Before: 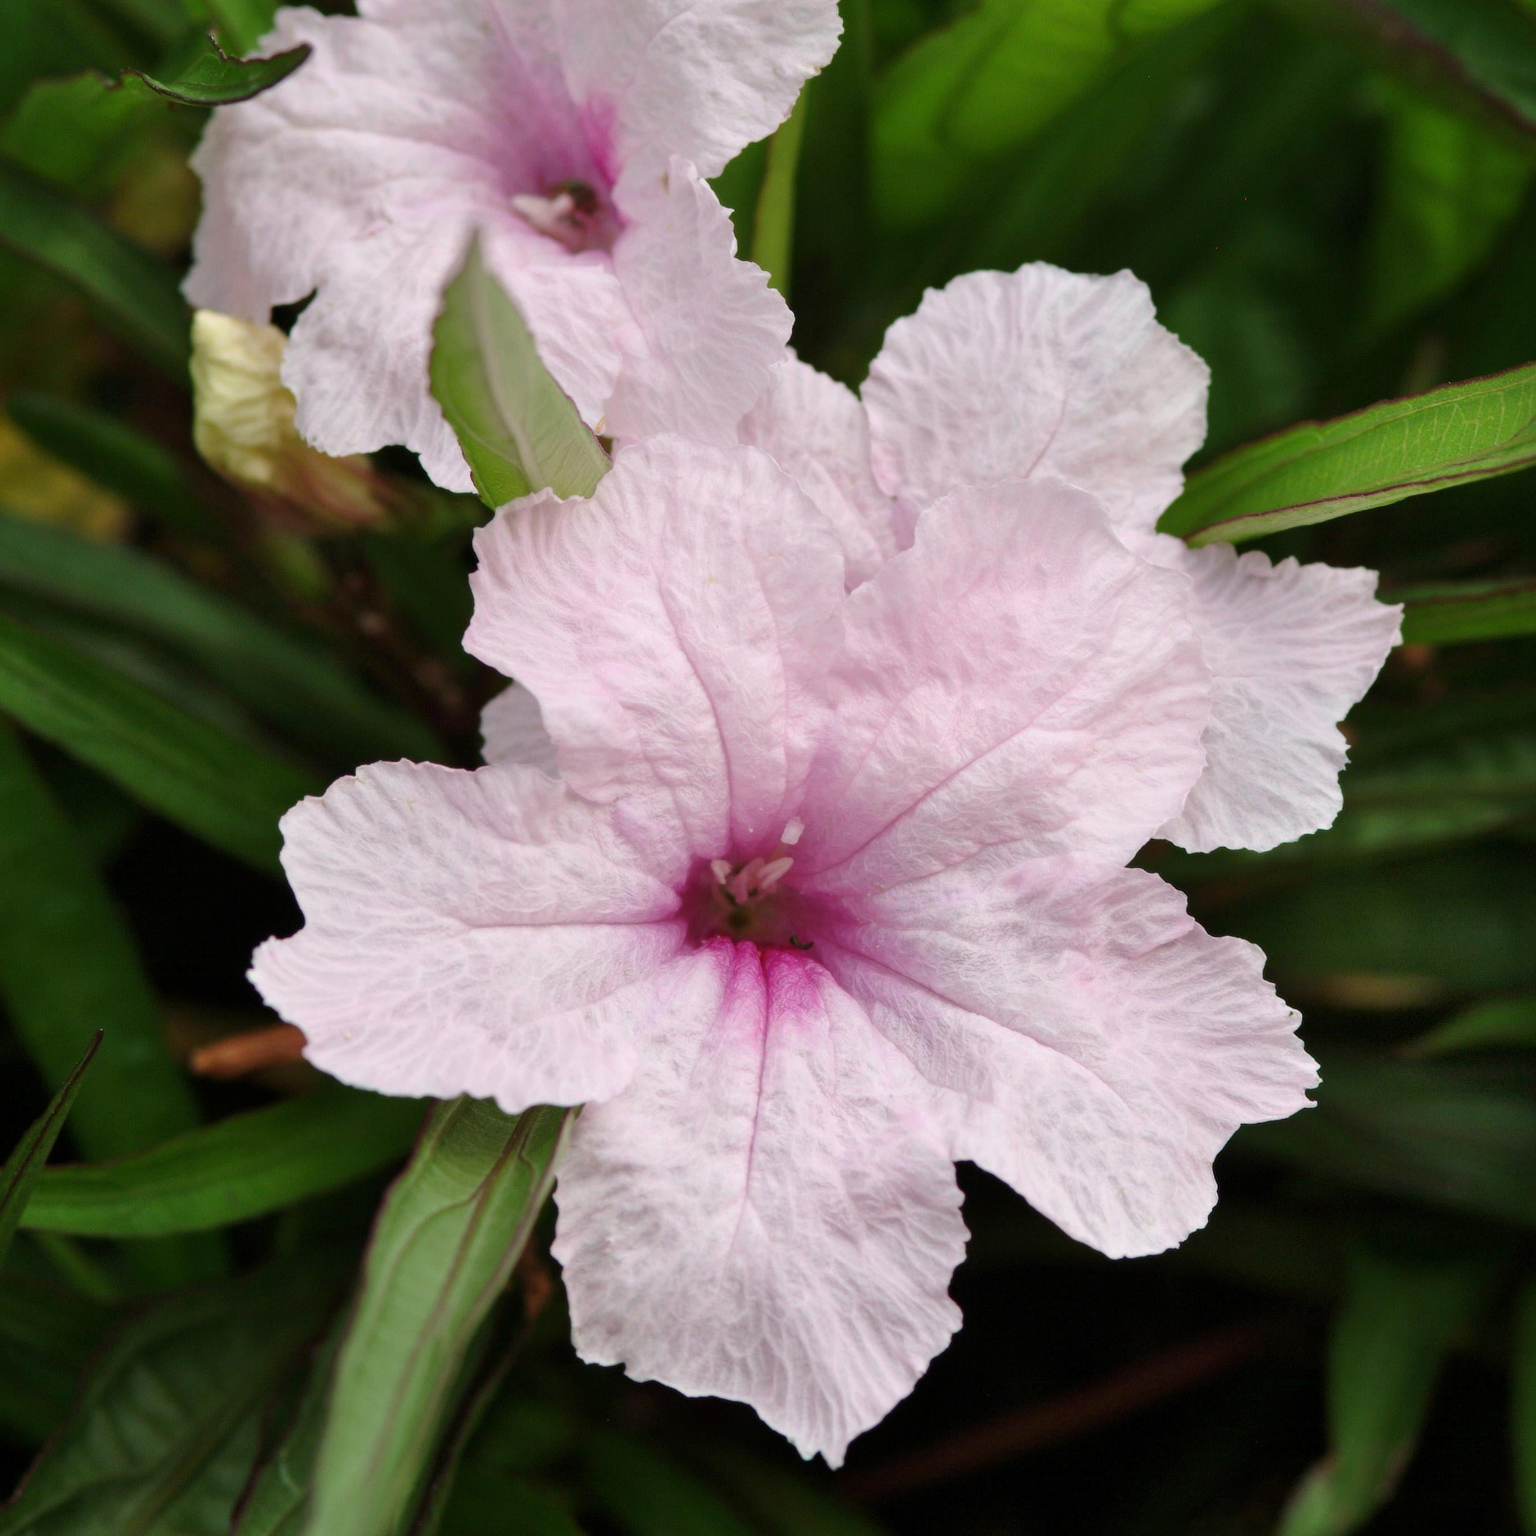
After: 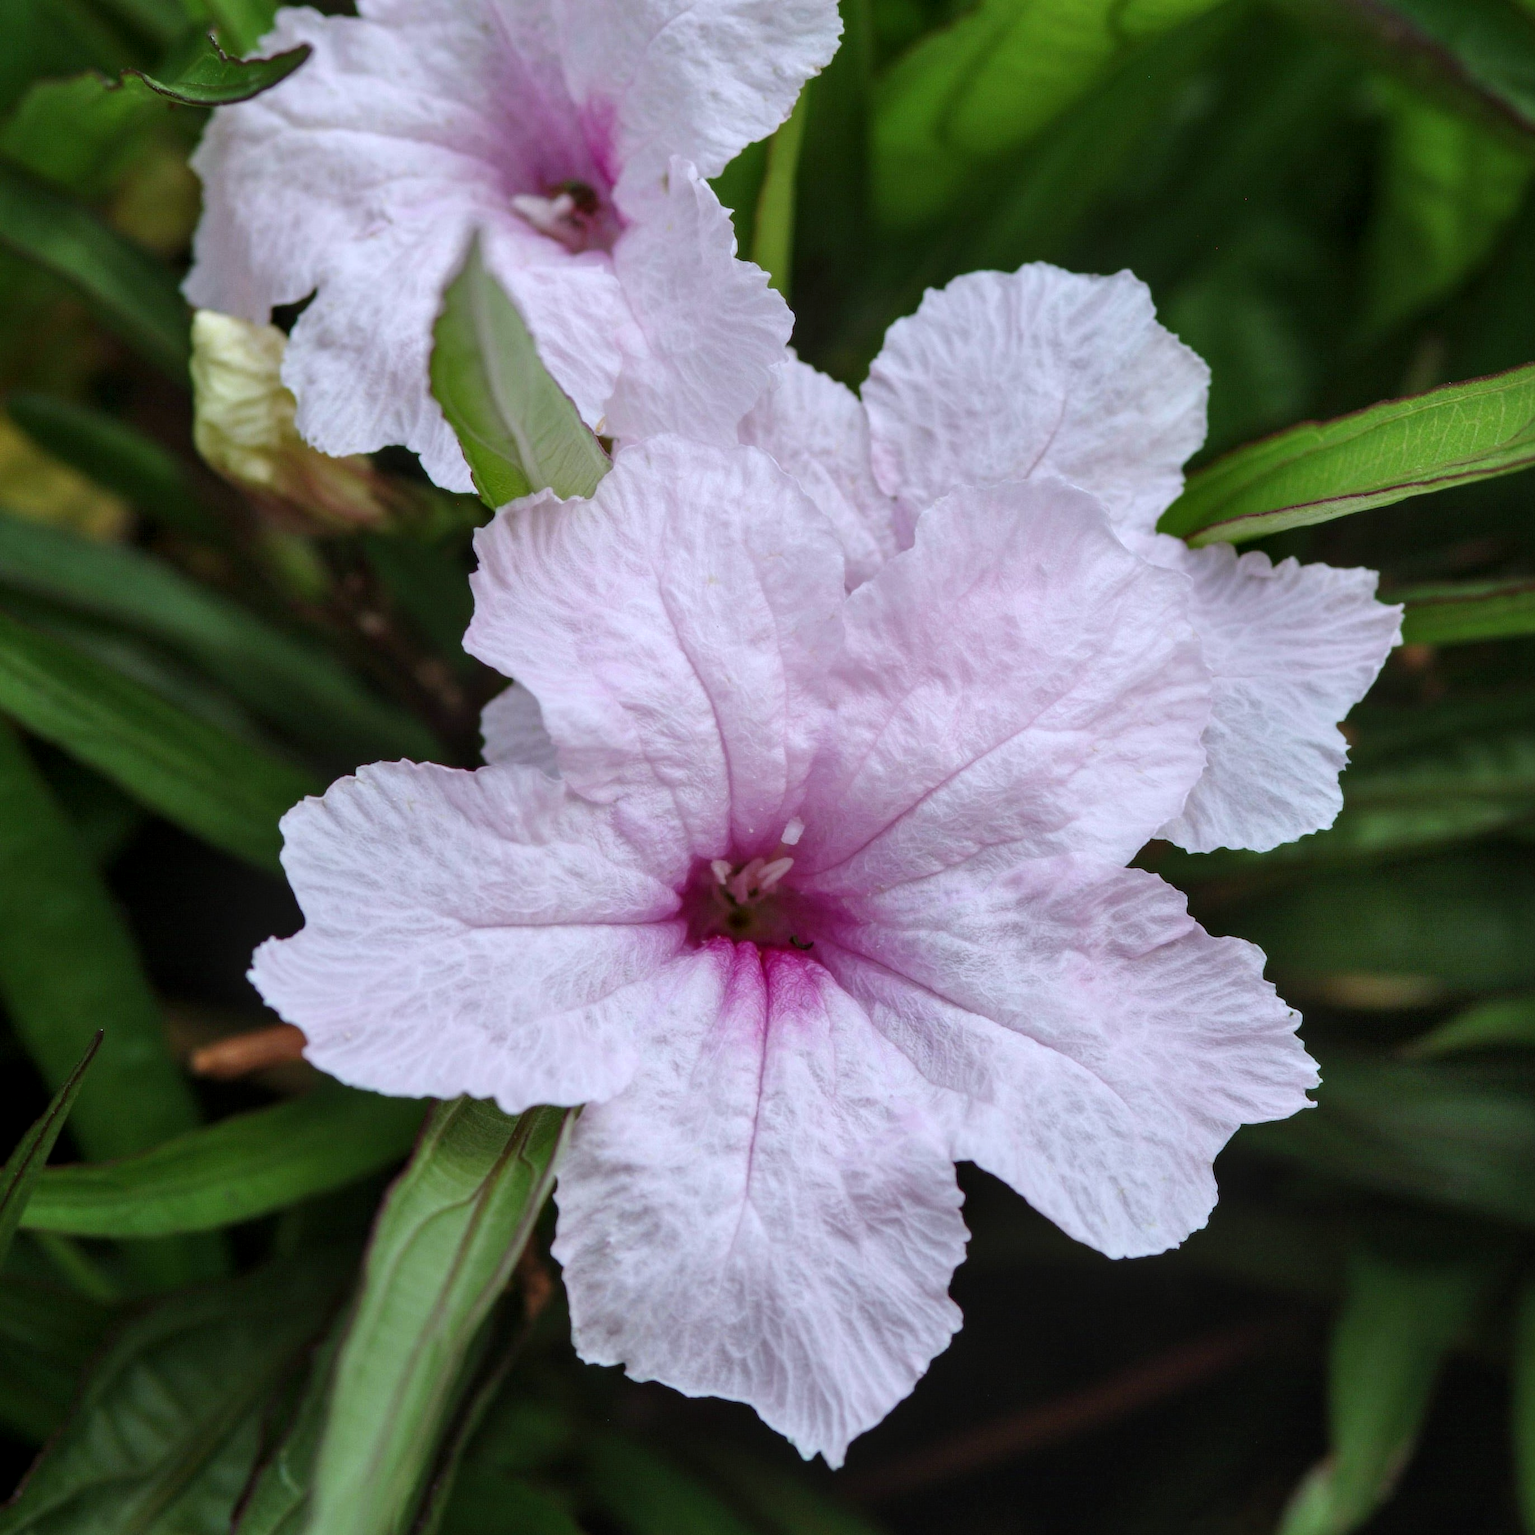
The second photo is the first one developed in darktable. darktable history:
local contrast: on, module defaults
white balance: red 0.924, blue 1.095
